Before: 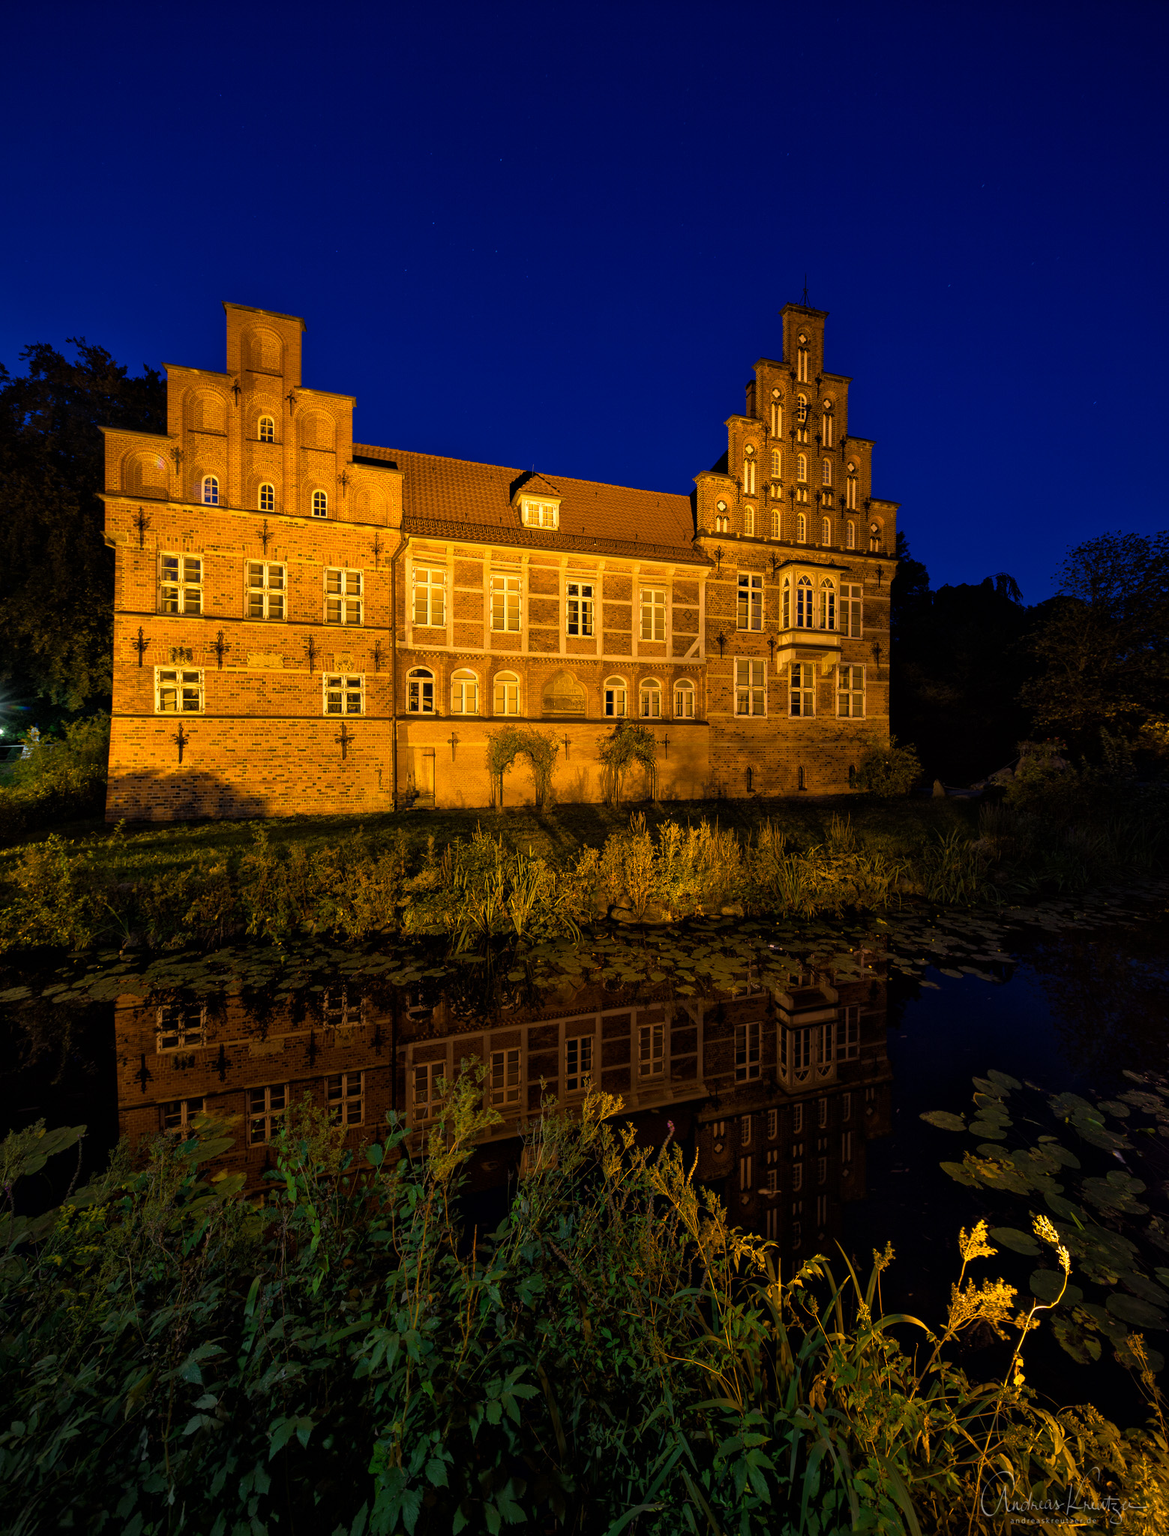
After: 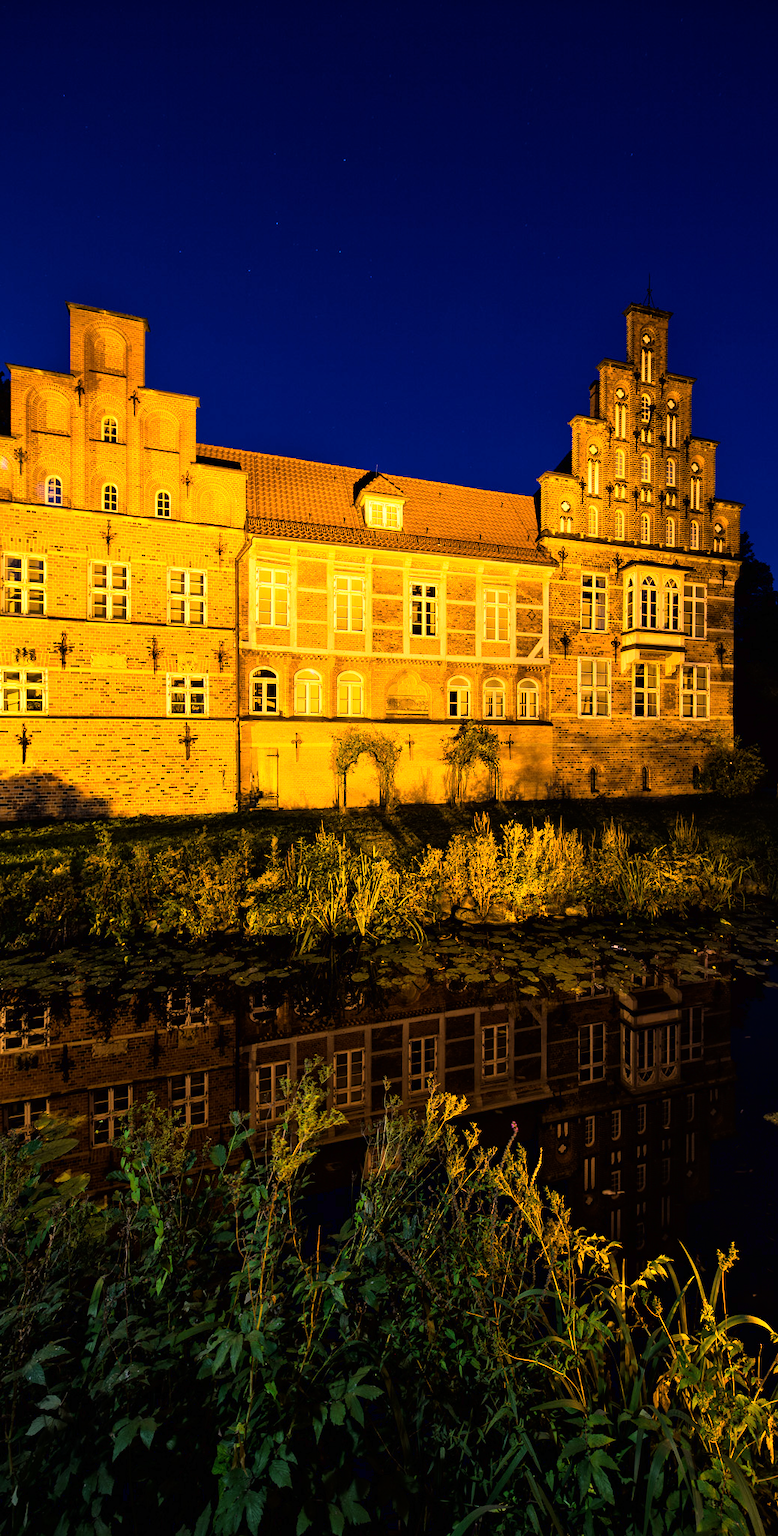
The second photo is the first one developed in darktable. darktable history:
crop and rotate: left 13.419%, right 19.94%
base curve: curves: ch0 [(0, 0) (0.007, 0.004) (0.027, 0.03) (0.046, 0.07) (0.207, 0.54) (0.442, 0.872) (0.673, 0.972) (1, 1)]
